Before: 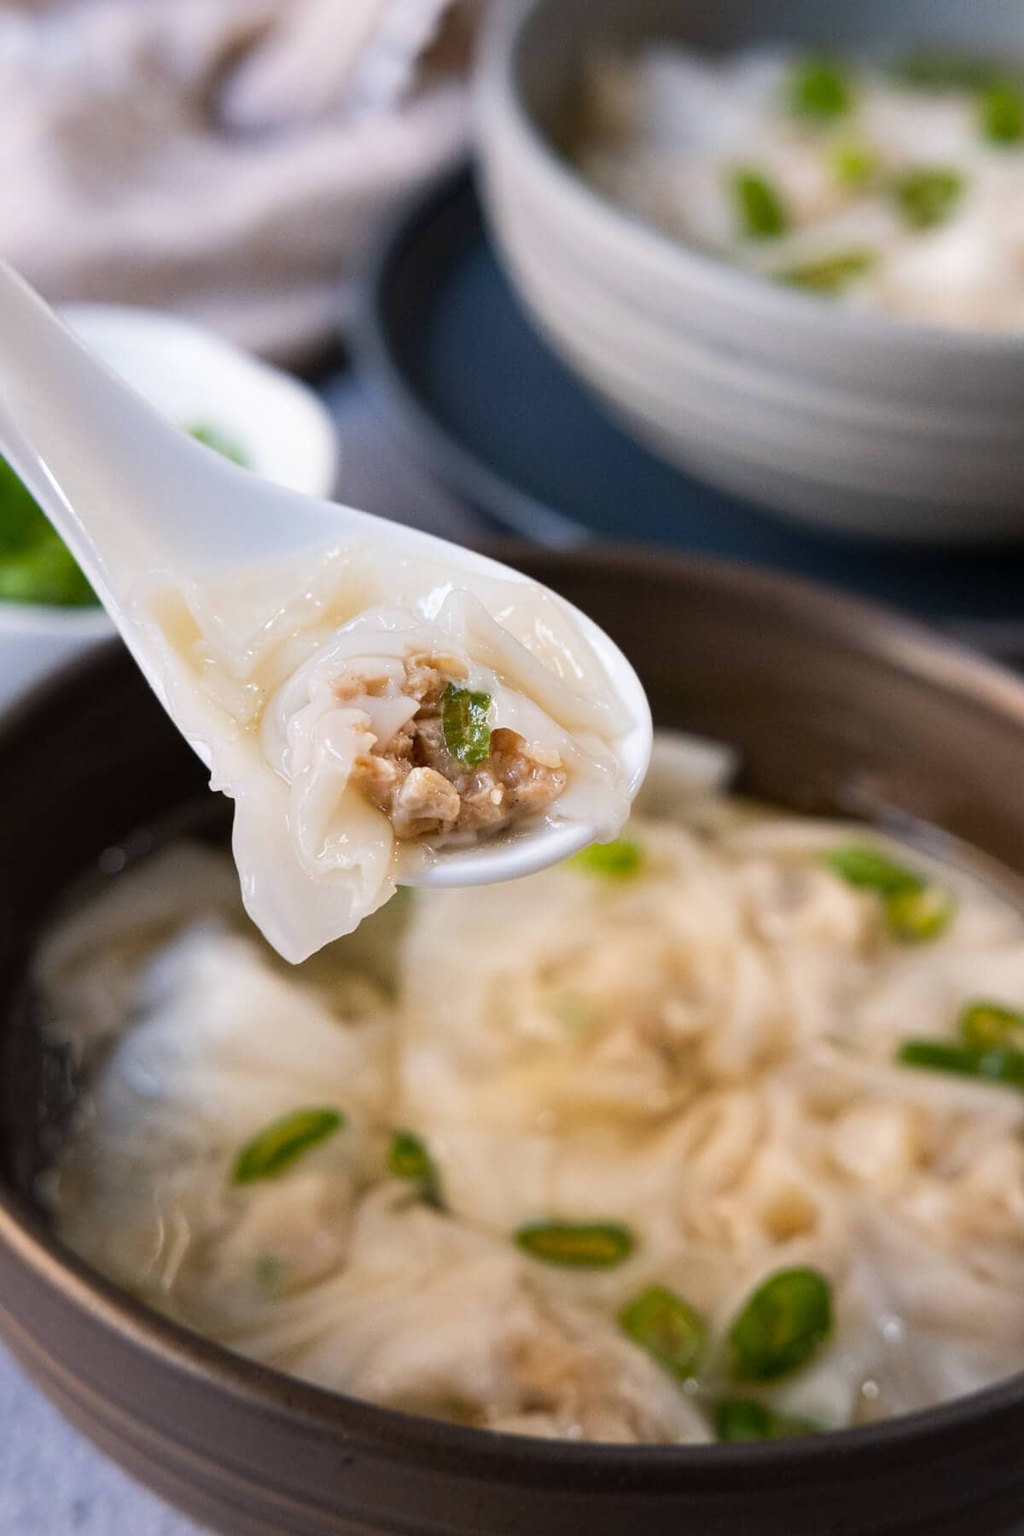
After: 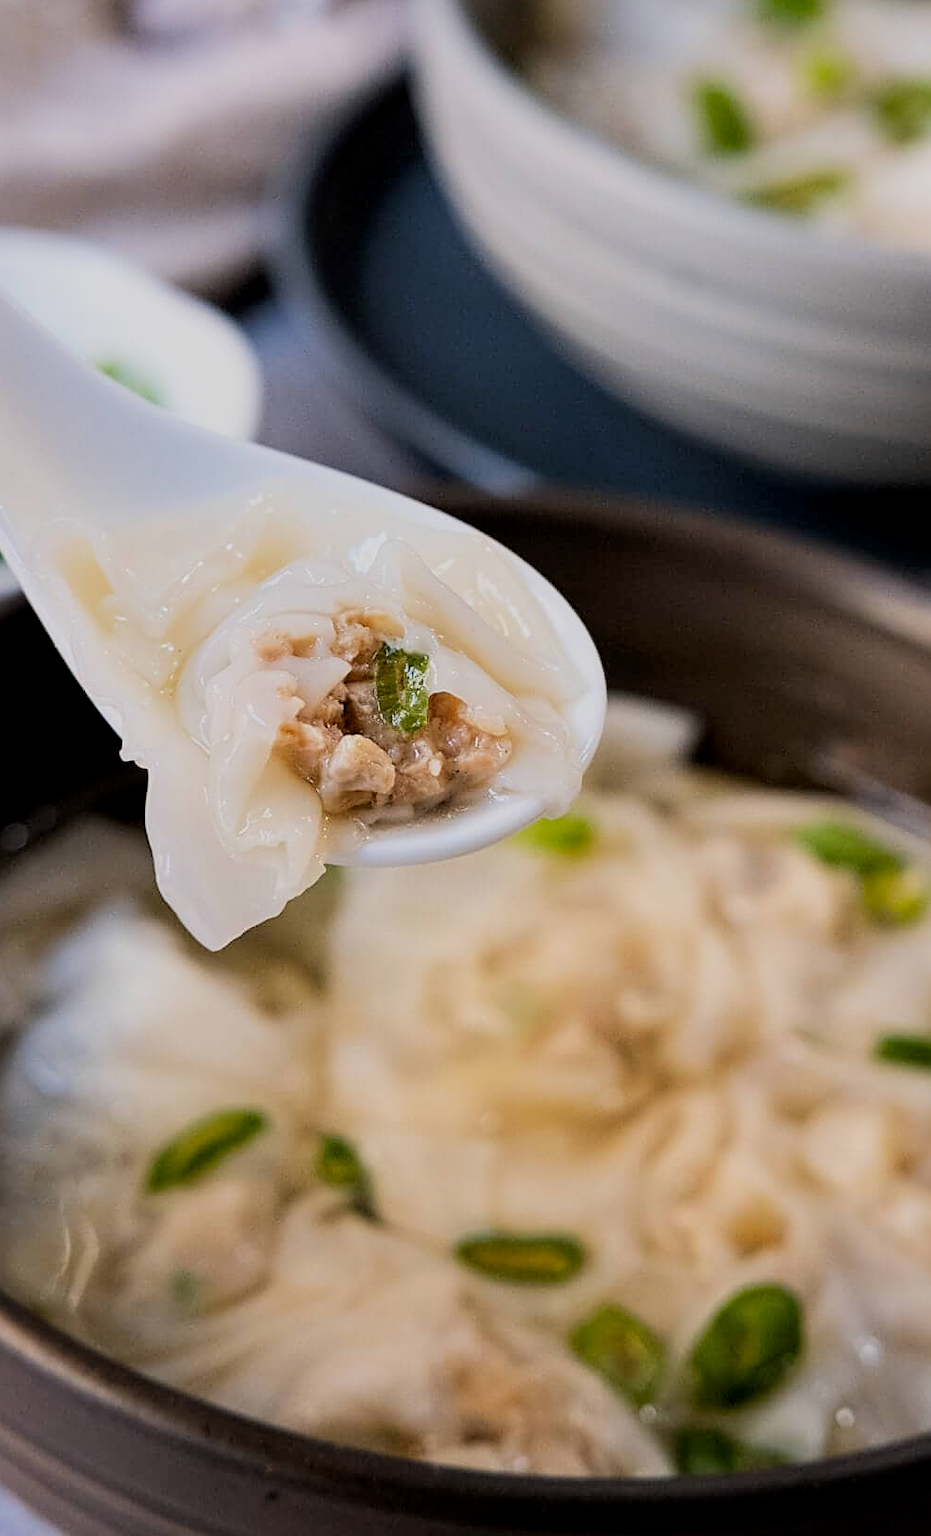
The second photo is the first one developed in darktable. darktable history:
local contrast: highlights 100%, shadows 101%, detail 119%, midtone range 0.2
filmic rgb: black relative exposure -7.65 EV, white relative exposure 4.56 EV, threshold 2.97 EV, hardness 3.61, contrast 1.051, color science v6 (2022), enable highlight reconstruction true
sharpen: amount 0.496
crop: left 9.79%, top 6.34%, right 7.249%, bottom 2.478%
